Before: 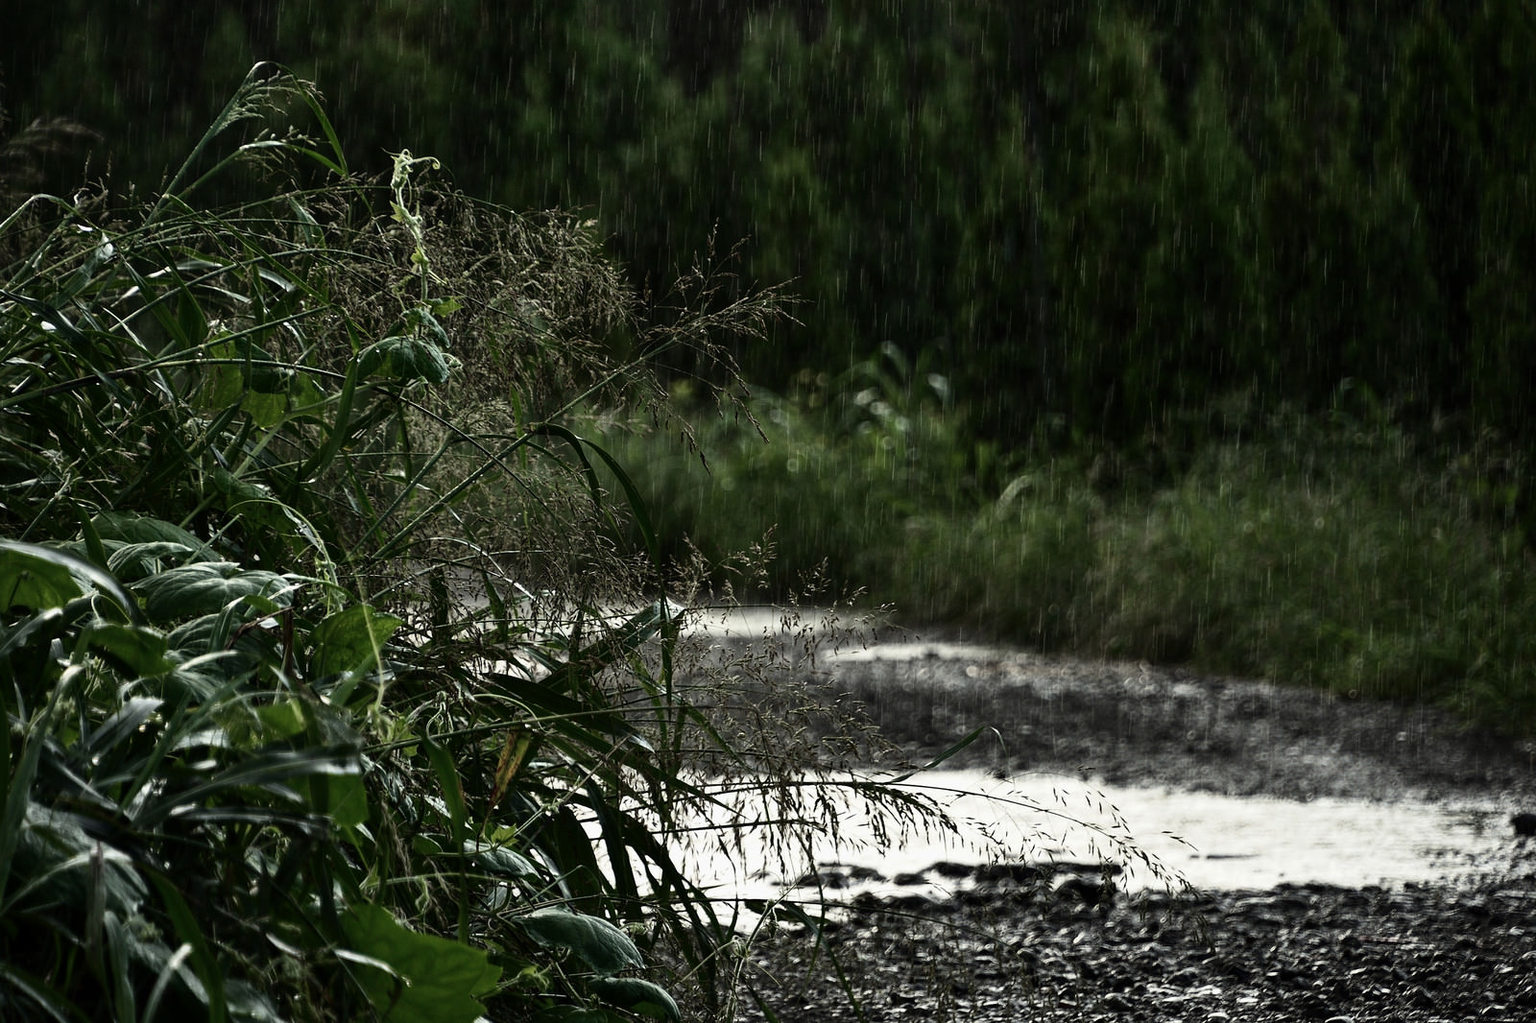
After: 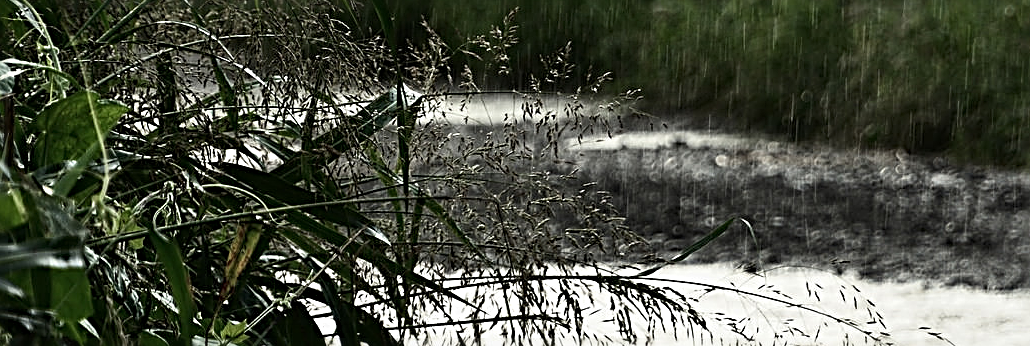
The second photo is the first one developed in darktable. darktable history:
sharpen: radius 3.006, amount 0.77
crop: left 18.23%, top 50.624%, right 17.334%, bottom 16.884%
